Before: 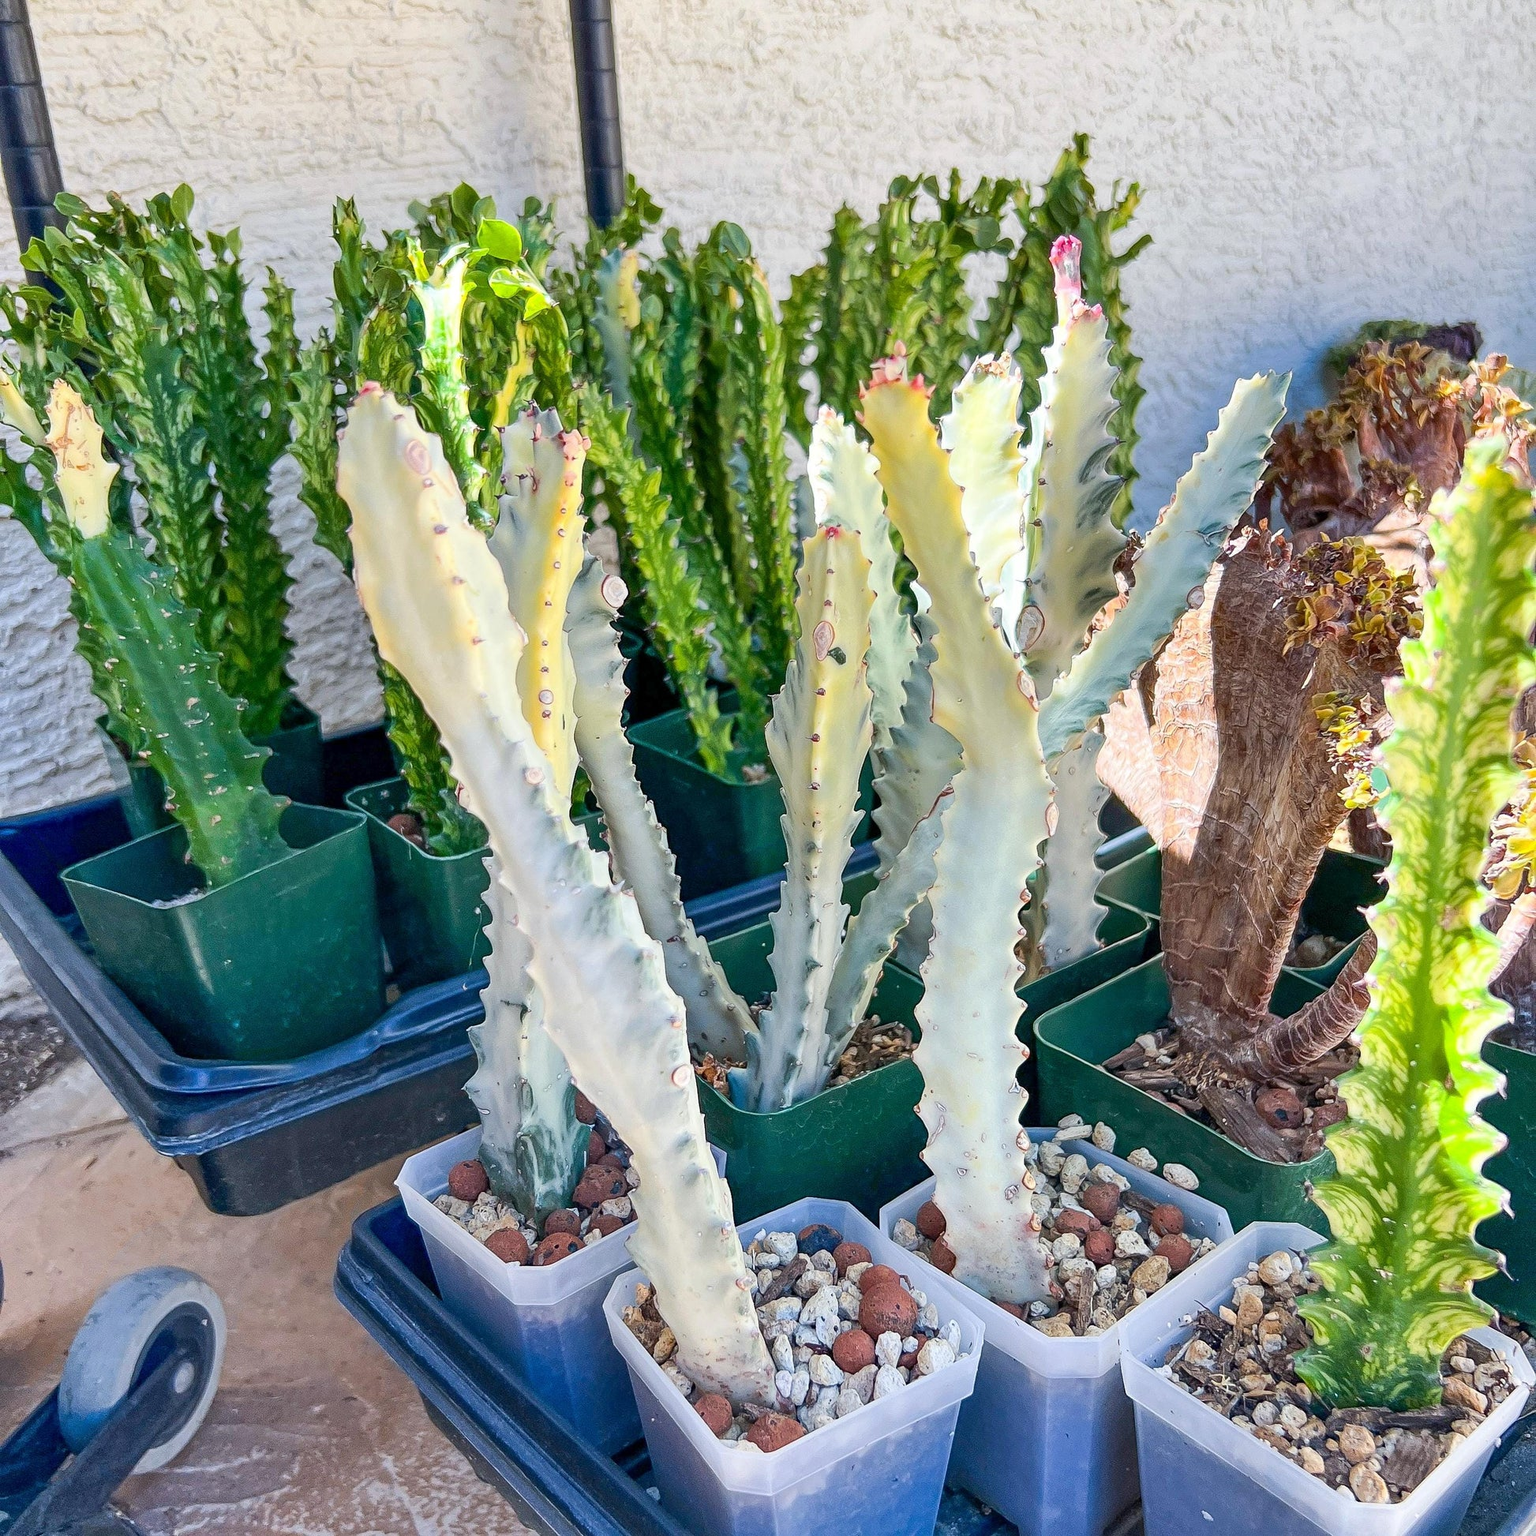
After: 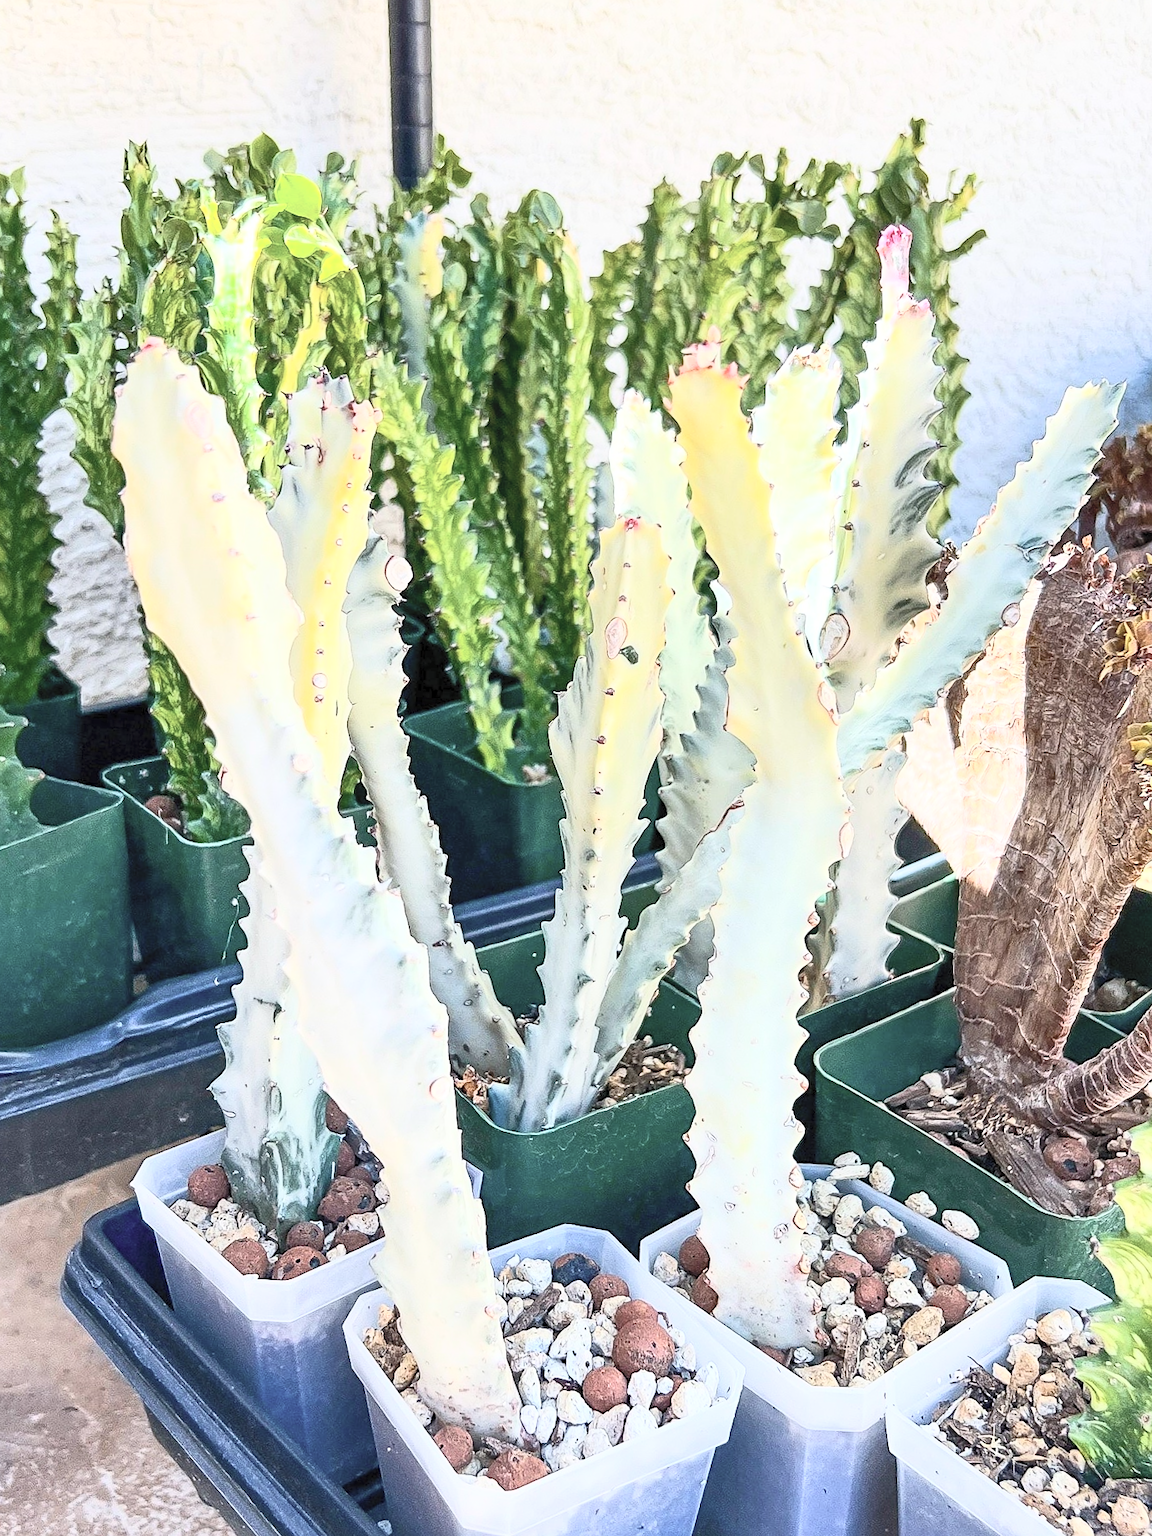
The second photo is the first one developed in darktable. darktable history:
color balance: contrast fulcrum 17.78%
contrast brightness saturation: contrast 0.43, brightness 0.56, saturation -0.19
sharpen: amount 0.2
crop and rotate: angle -3.27°, left 14.277%, top 0.028%, right 10.766%, bottom 0.028%
